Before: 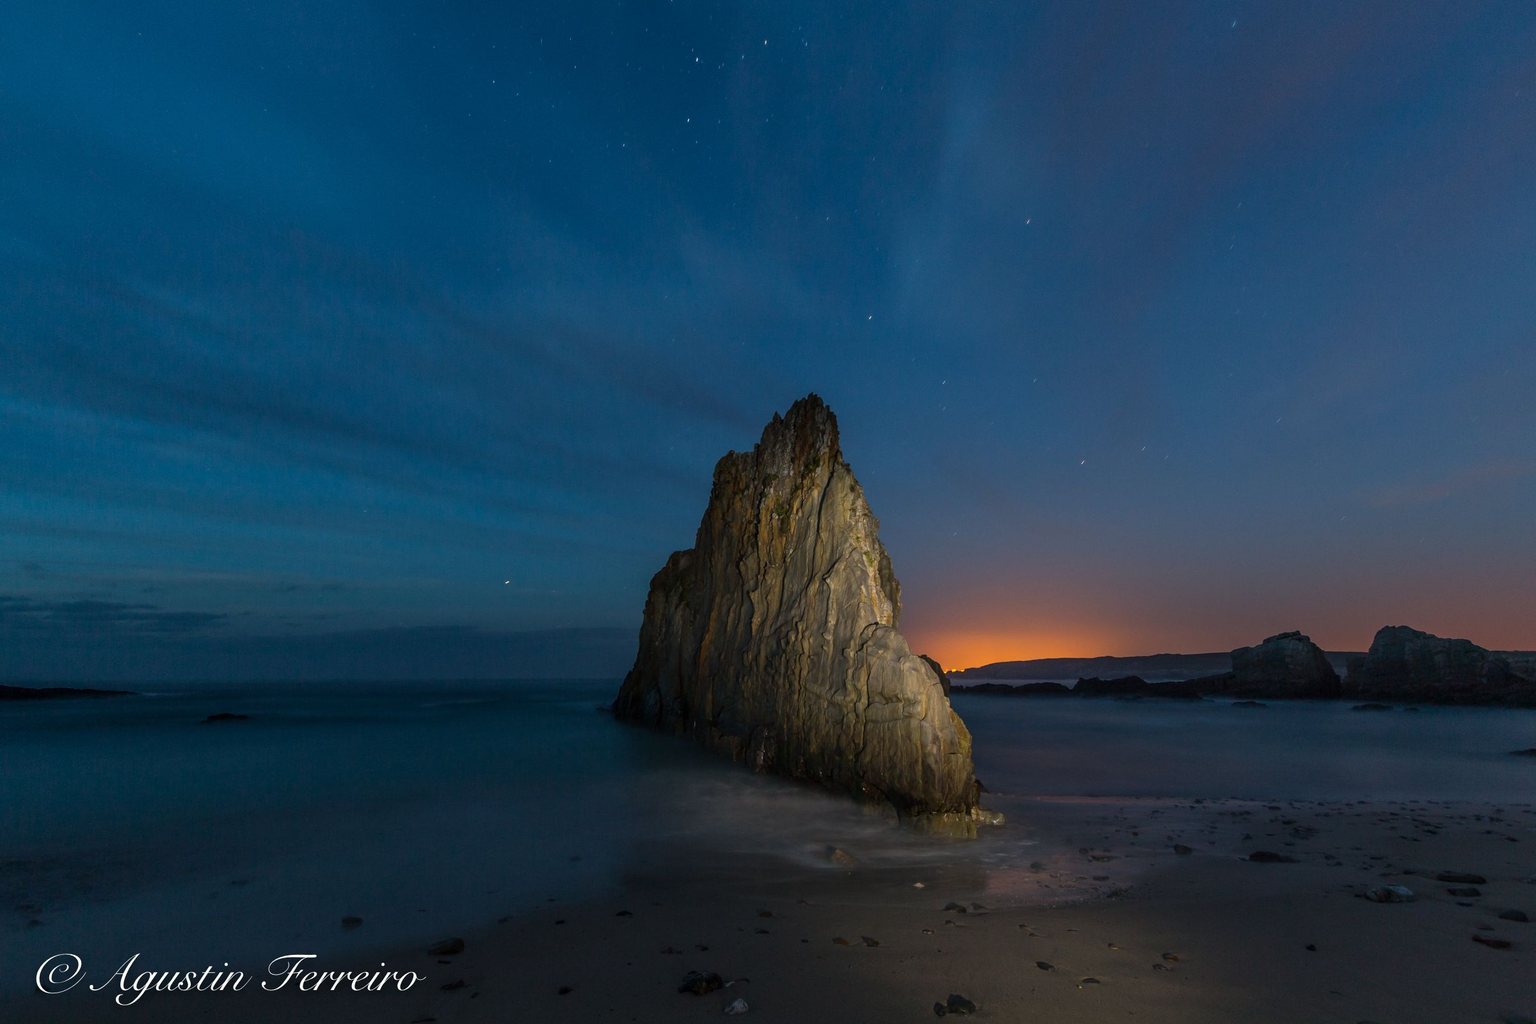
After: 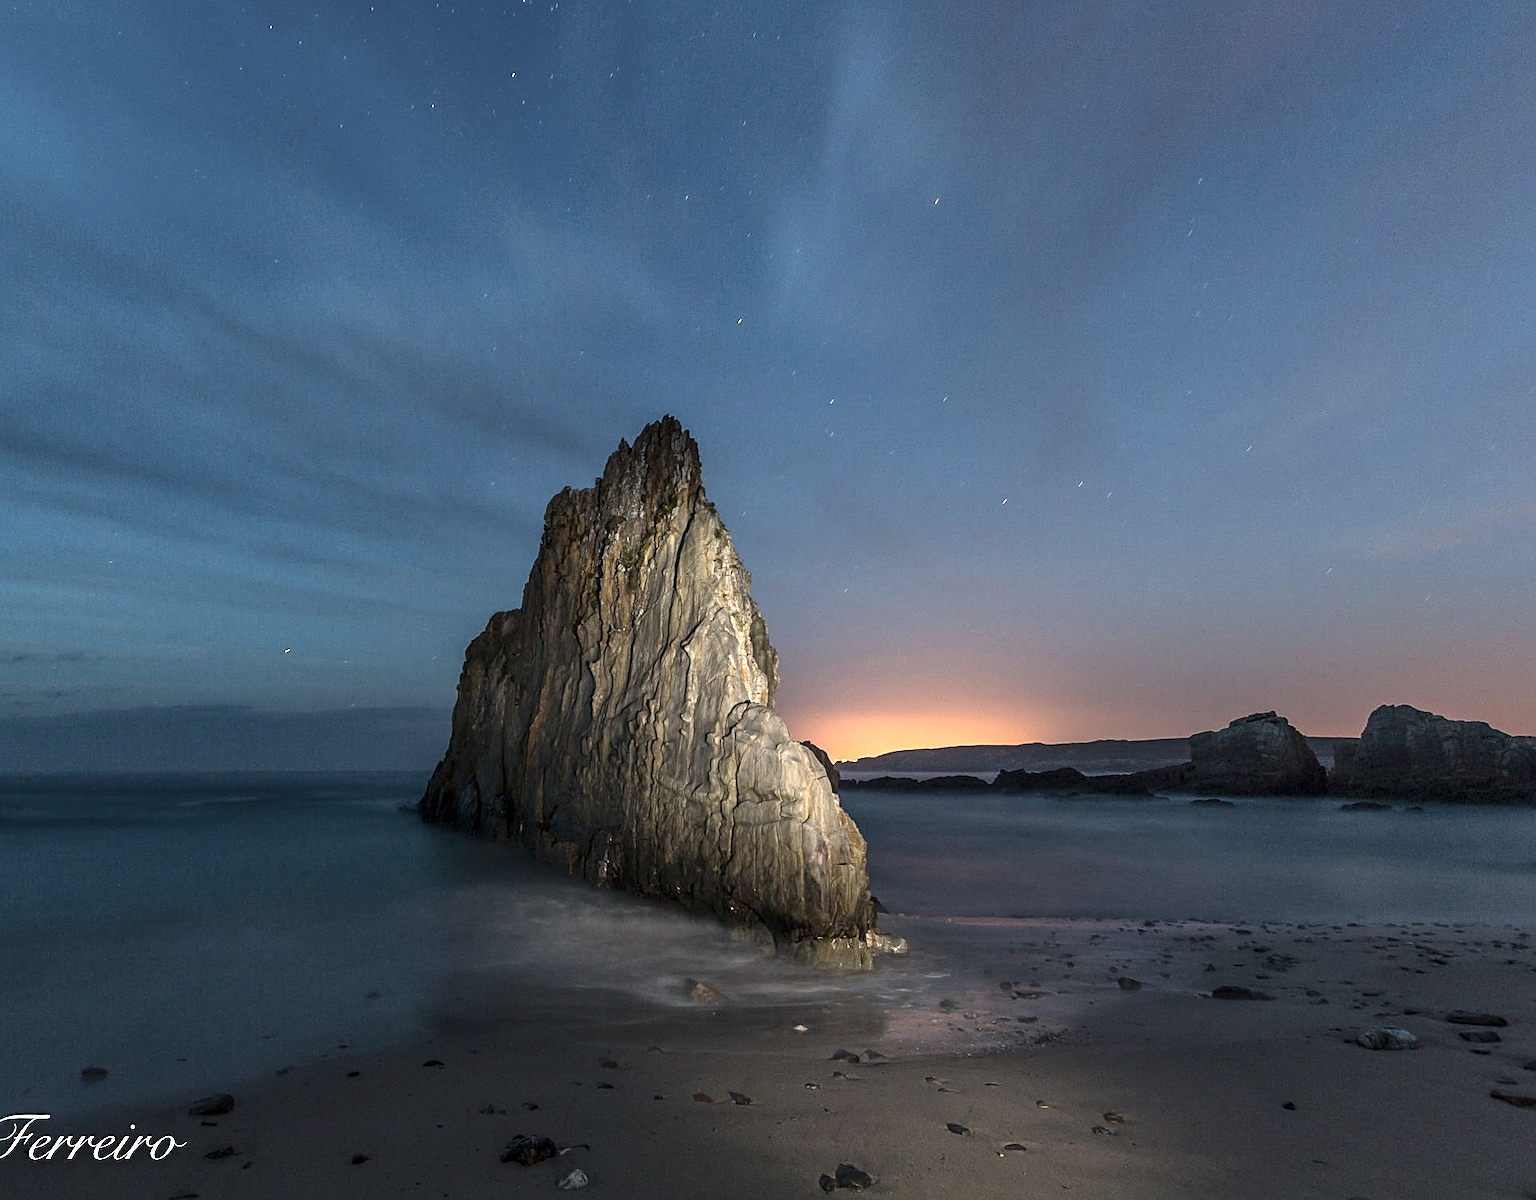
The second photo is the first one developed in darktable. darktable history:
exposure: black level correction 0, exposure 1.277 EV, compensate highlight preservation false
sharpen: on, module defaults
local contrast: highlights 106%, shadows 101%, detail 119%, midtone range 0.2
contrast brightness saturation: contrast 0.104, saturation -0.373
tone equalizer: on, module defaults
crop and rotate: left 18.017%, top 5.918%, right 1.732%
